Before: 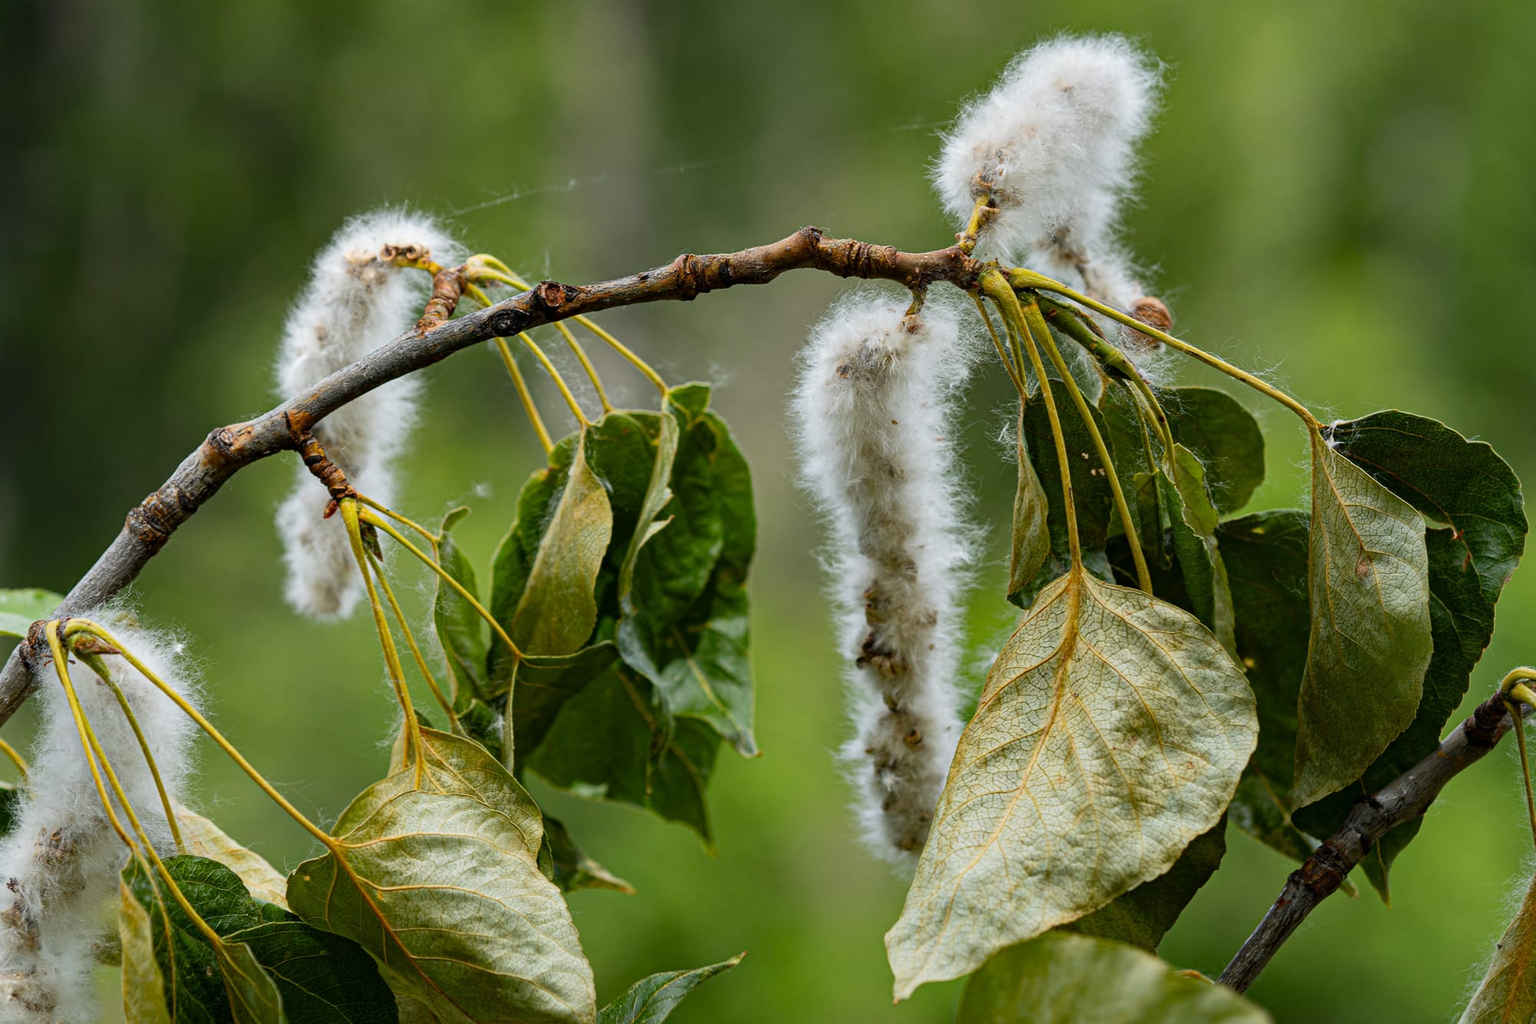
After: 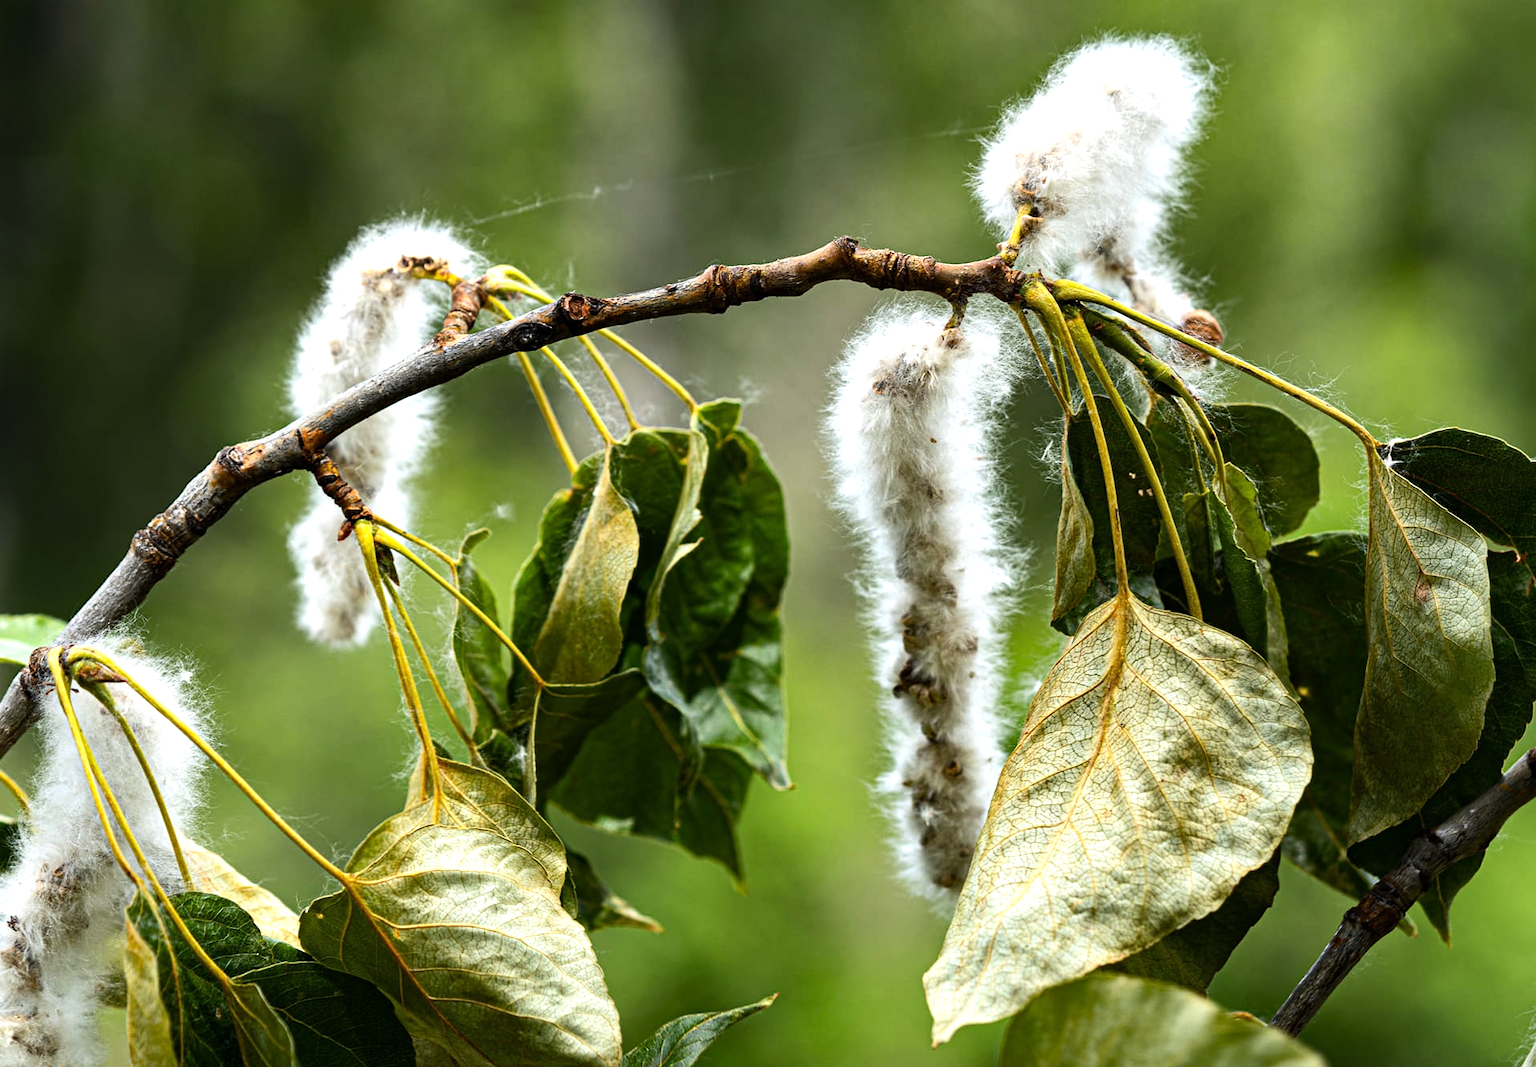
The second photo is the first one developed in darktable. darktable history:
crop: right 4.126%, bottom 0.031%
tone equalizer: -8 EV -0.75 EV, -7 EV -0.7 EV, -6 EV -0.6 EV, -5 EV -0.4 EV, -3 EV 0.4 EV, -2 EV 0.6 EV, -1 EV 0.7 EV, +0 EV 0.75 EV, edges refinement/feathering 500, mask exposure compensation -1.57 EV, preserve details no
exposure: exposure 0.207 EV, compensate highlight preservation false
